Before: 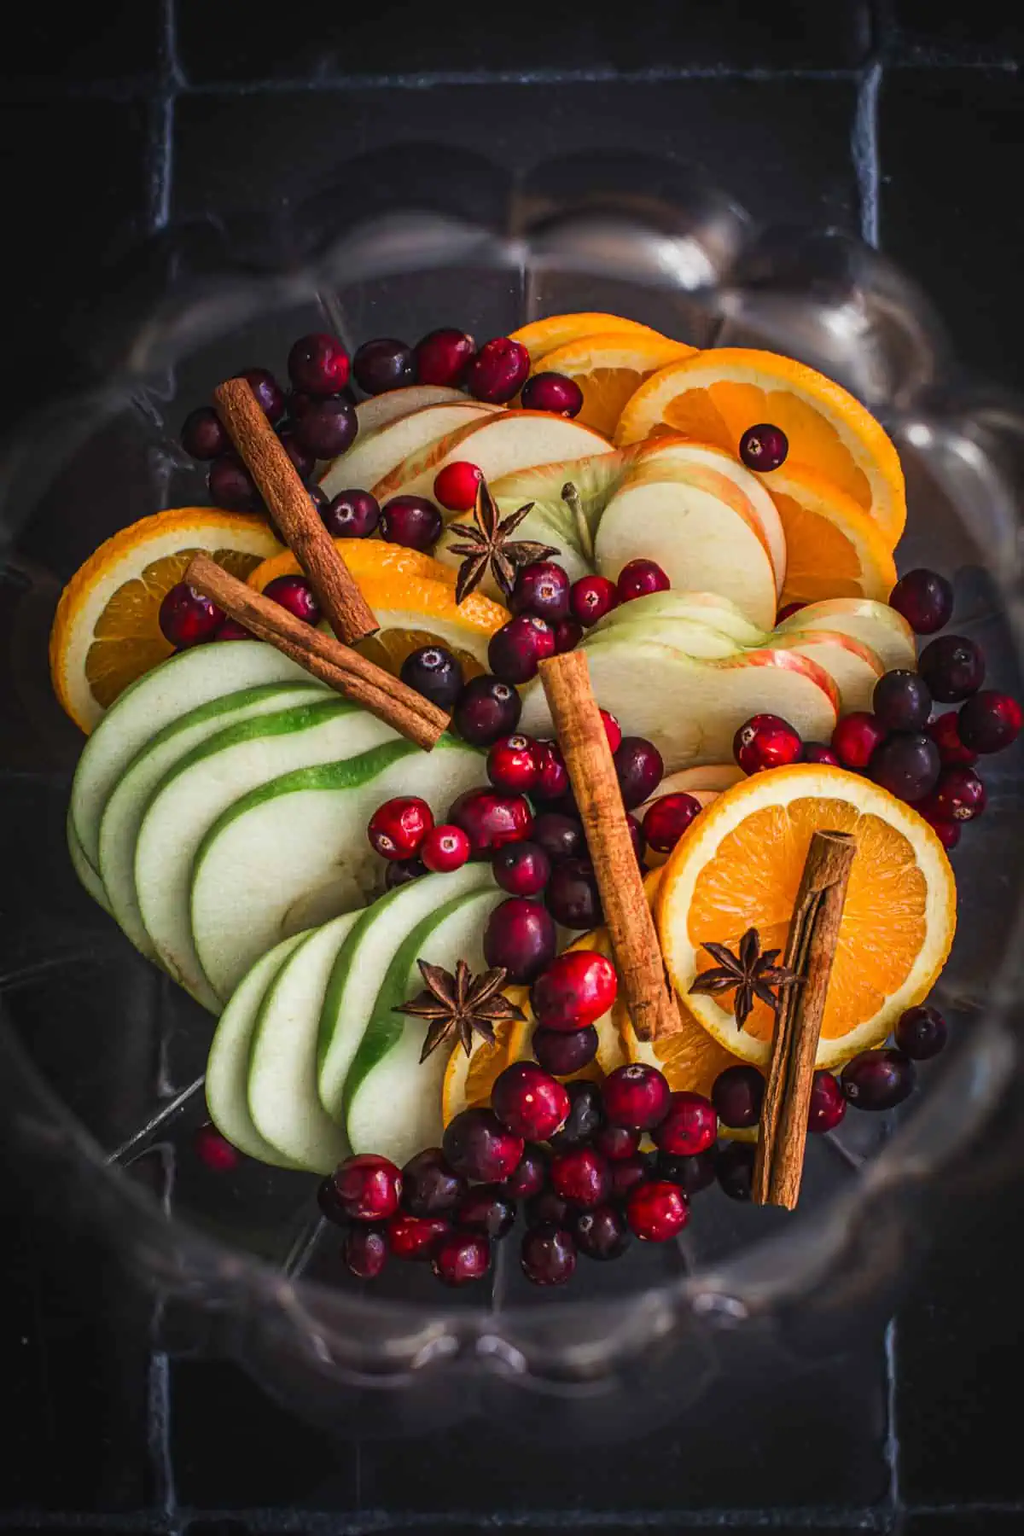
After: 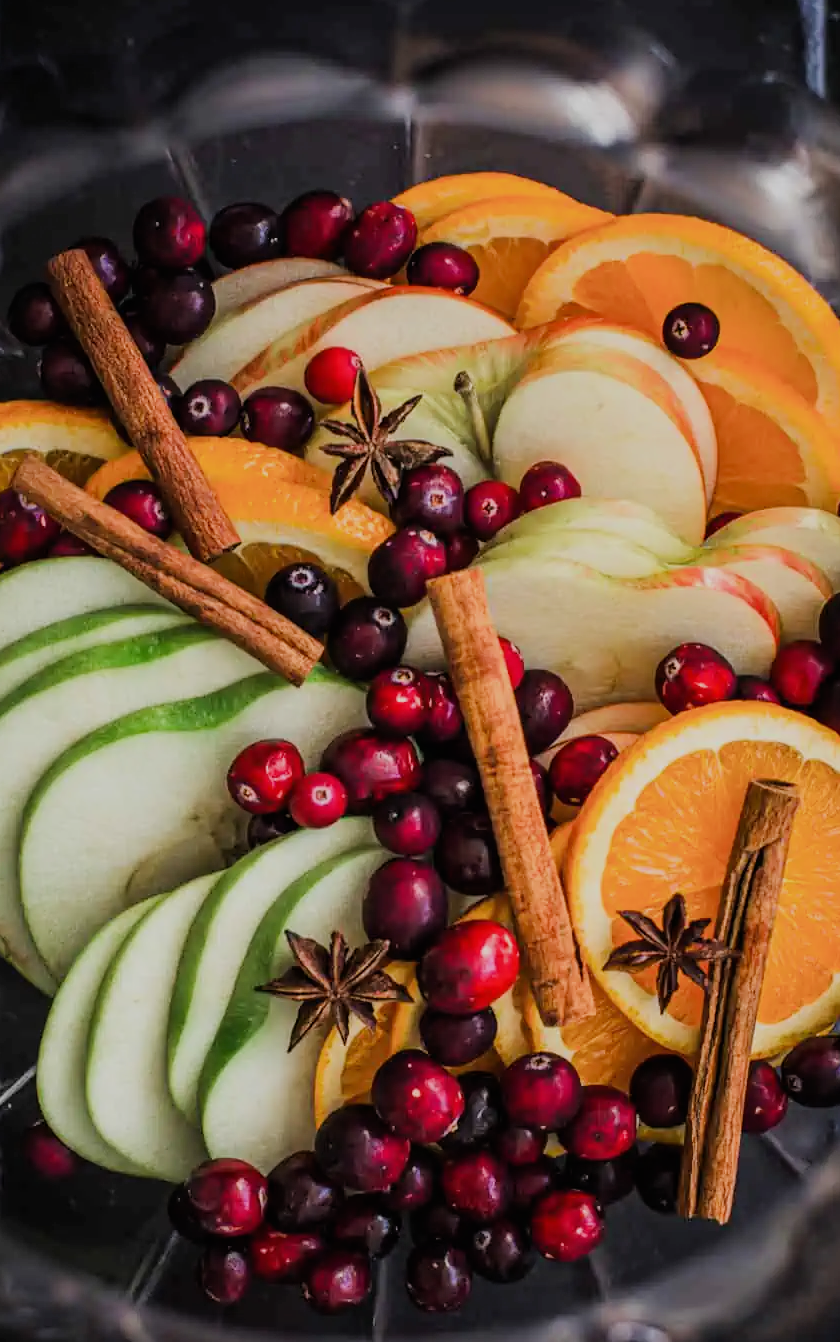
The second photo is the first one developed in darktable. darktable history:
shadows and highlights: shadows 3.52, highlights -16.85, highlights color adjustment 45.57%, soften with gaussian
exposure: black level correction 0, exposure 0.199 EV, compensate highlight preservation false
filmic rgb: black relative exposure -7.28 EV, white relative exposure 5.05 EV, threshold 3.01 EV, hardness 3.22, enable highlight reconstruction true
crop and rotate: left 17.068%, top 10.809%, right 12.899%, bottom 14.624%
